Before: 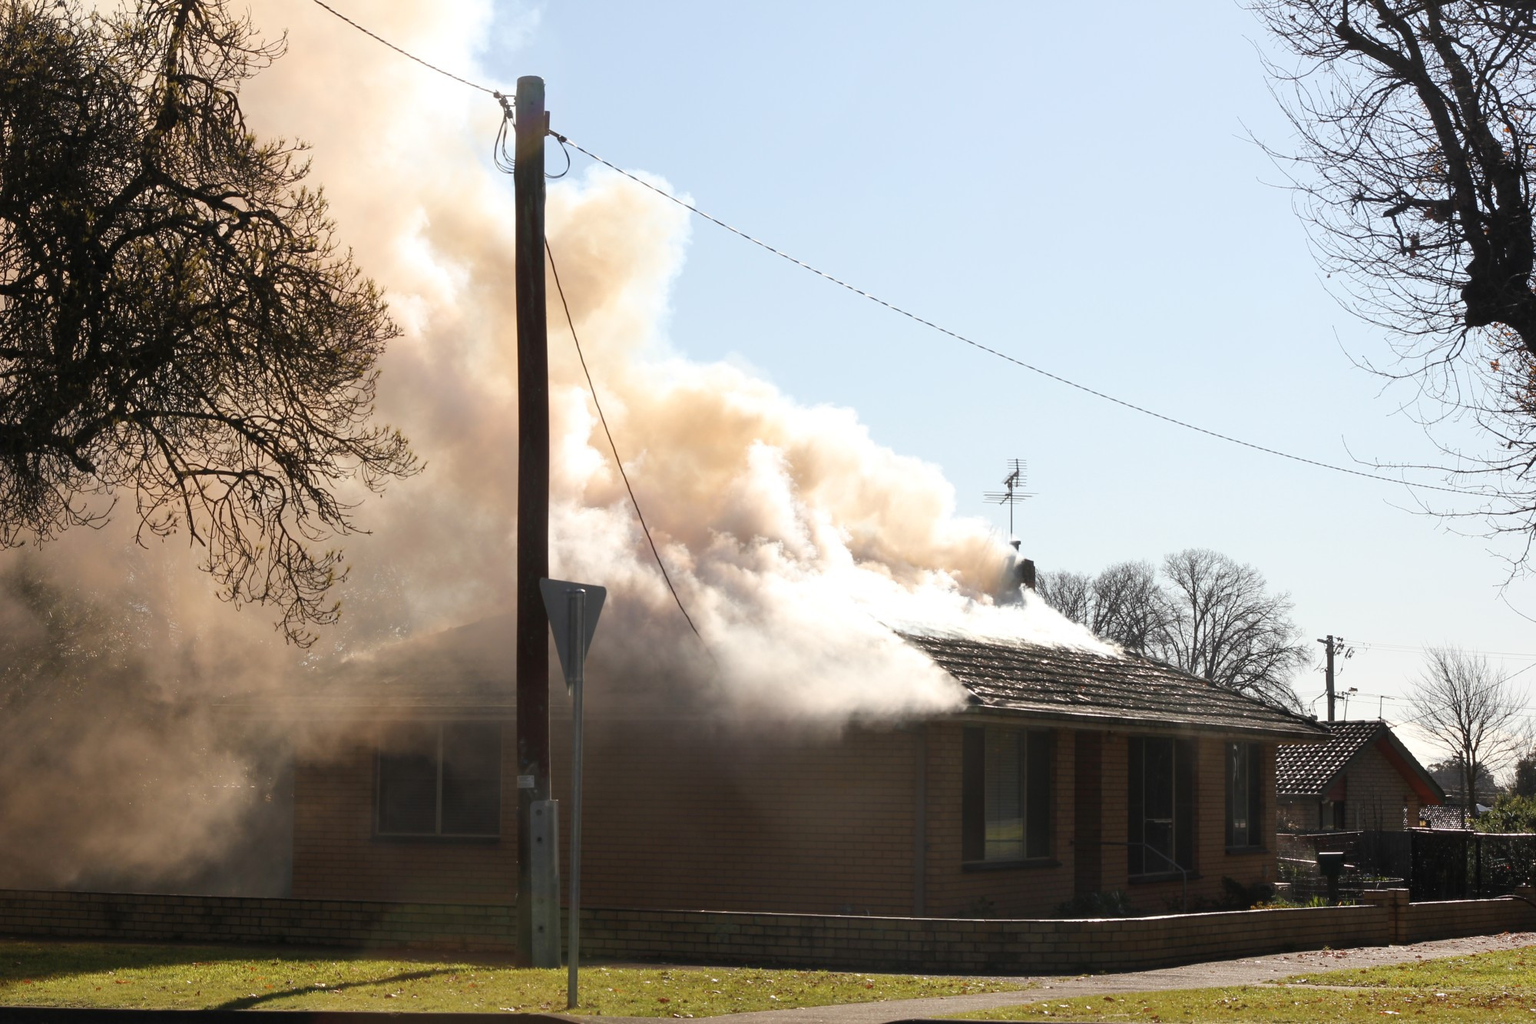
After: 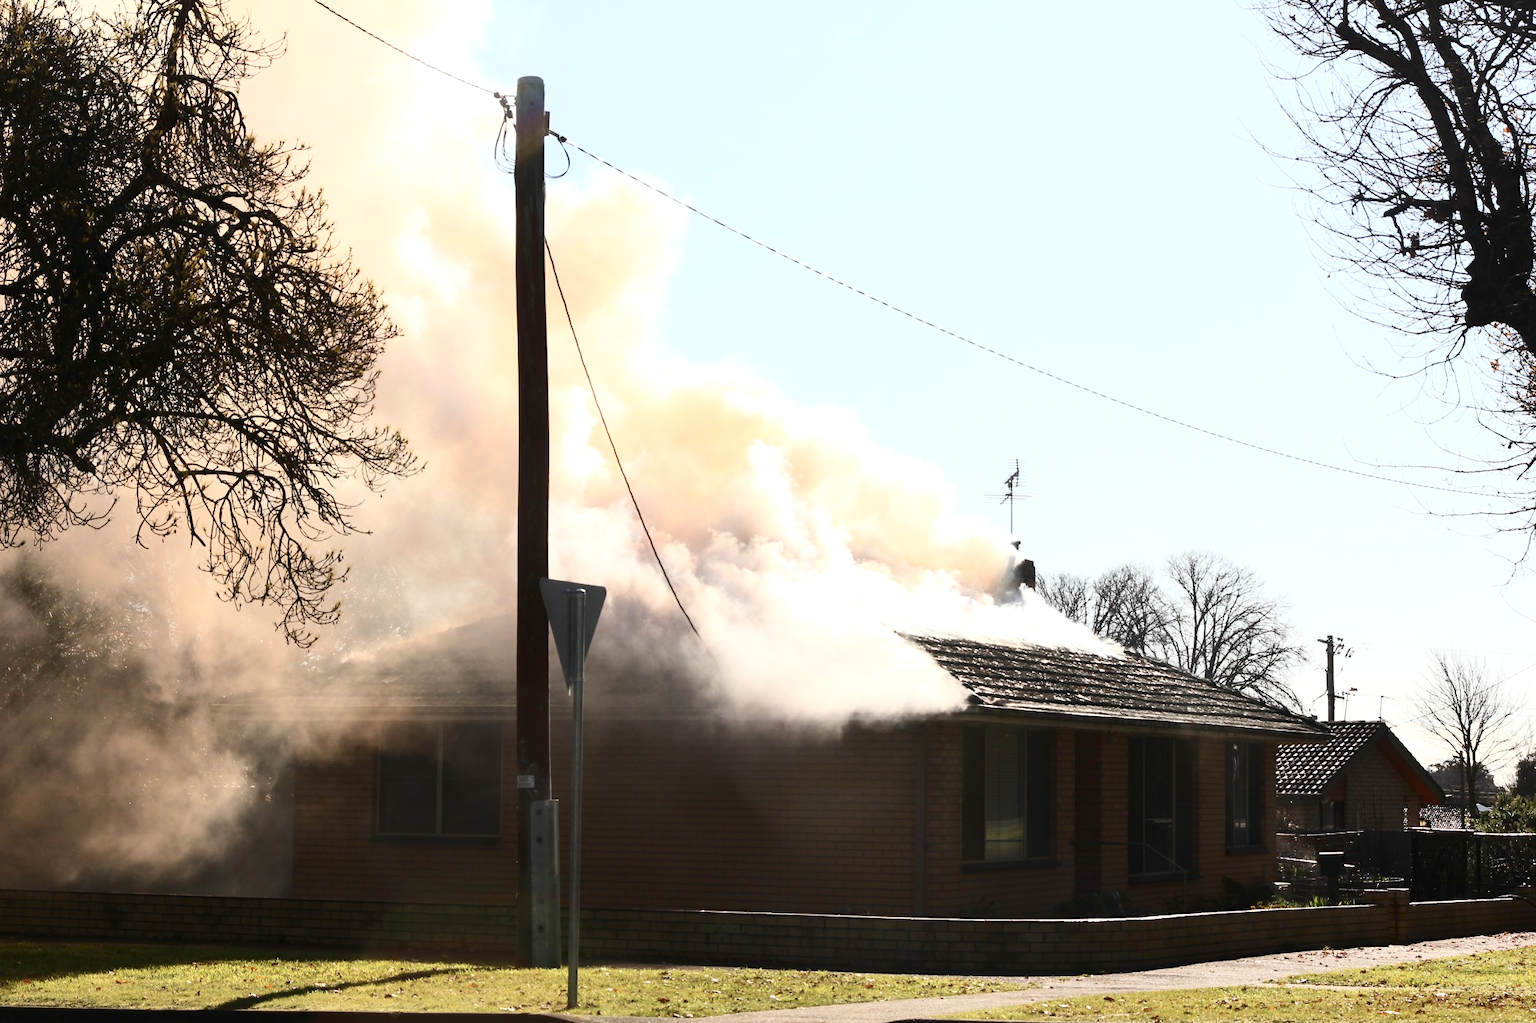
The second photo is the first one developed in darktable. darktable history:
contrast brightness saturation: contrast 0.371, brightness 0.112
exposure: black level correction 0, exposure 0.199 EV, compensate highlight preservation false
